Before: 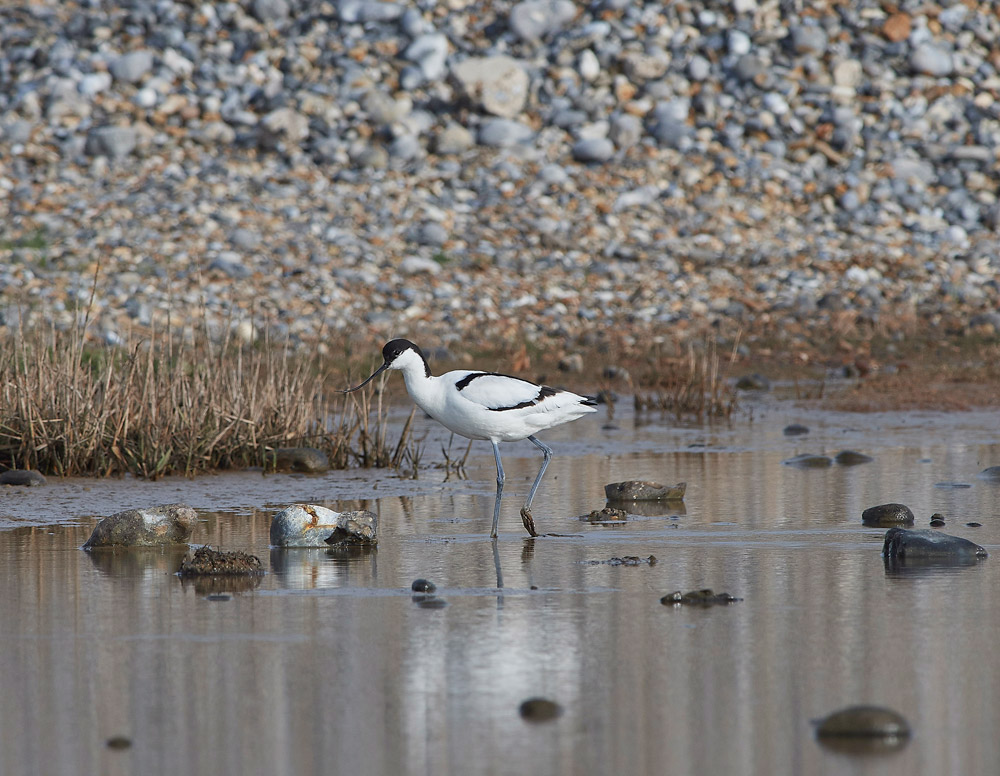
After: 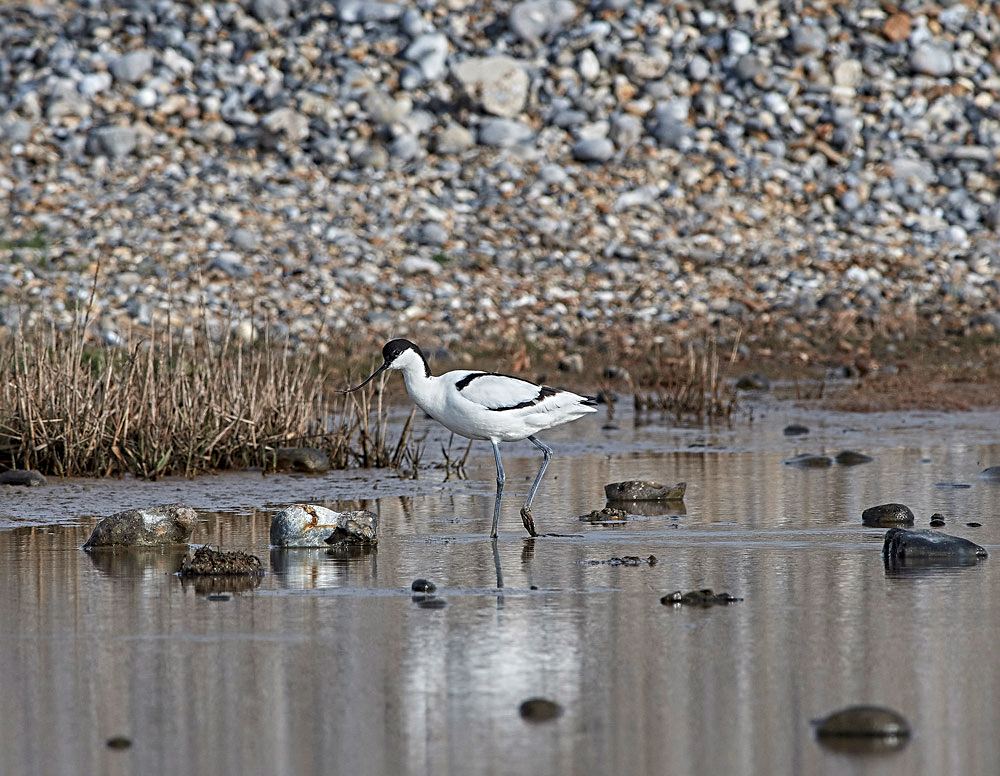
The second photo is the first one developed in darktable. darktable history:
local contrast: detail 130%
sharpen: radius 4
